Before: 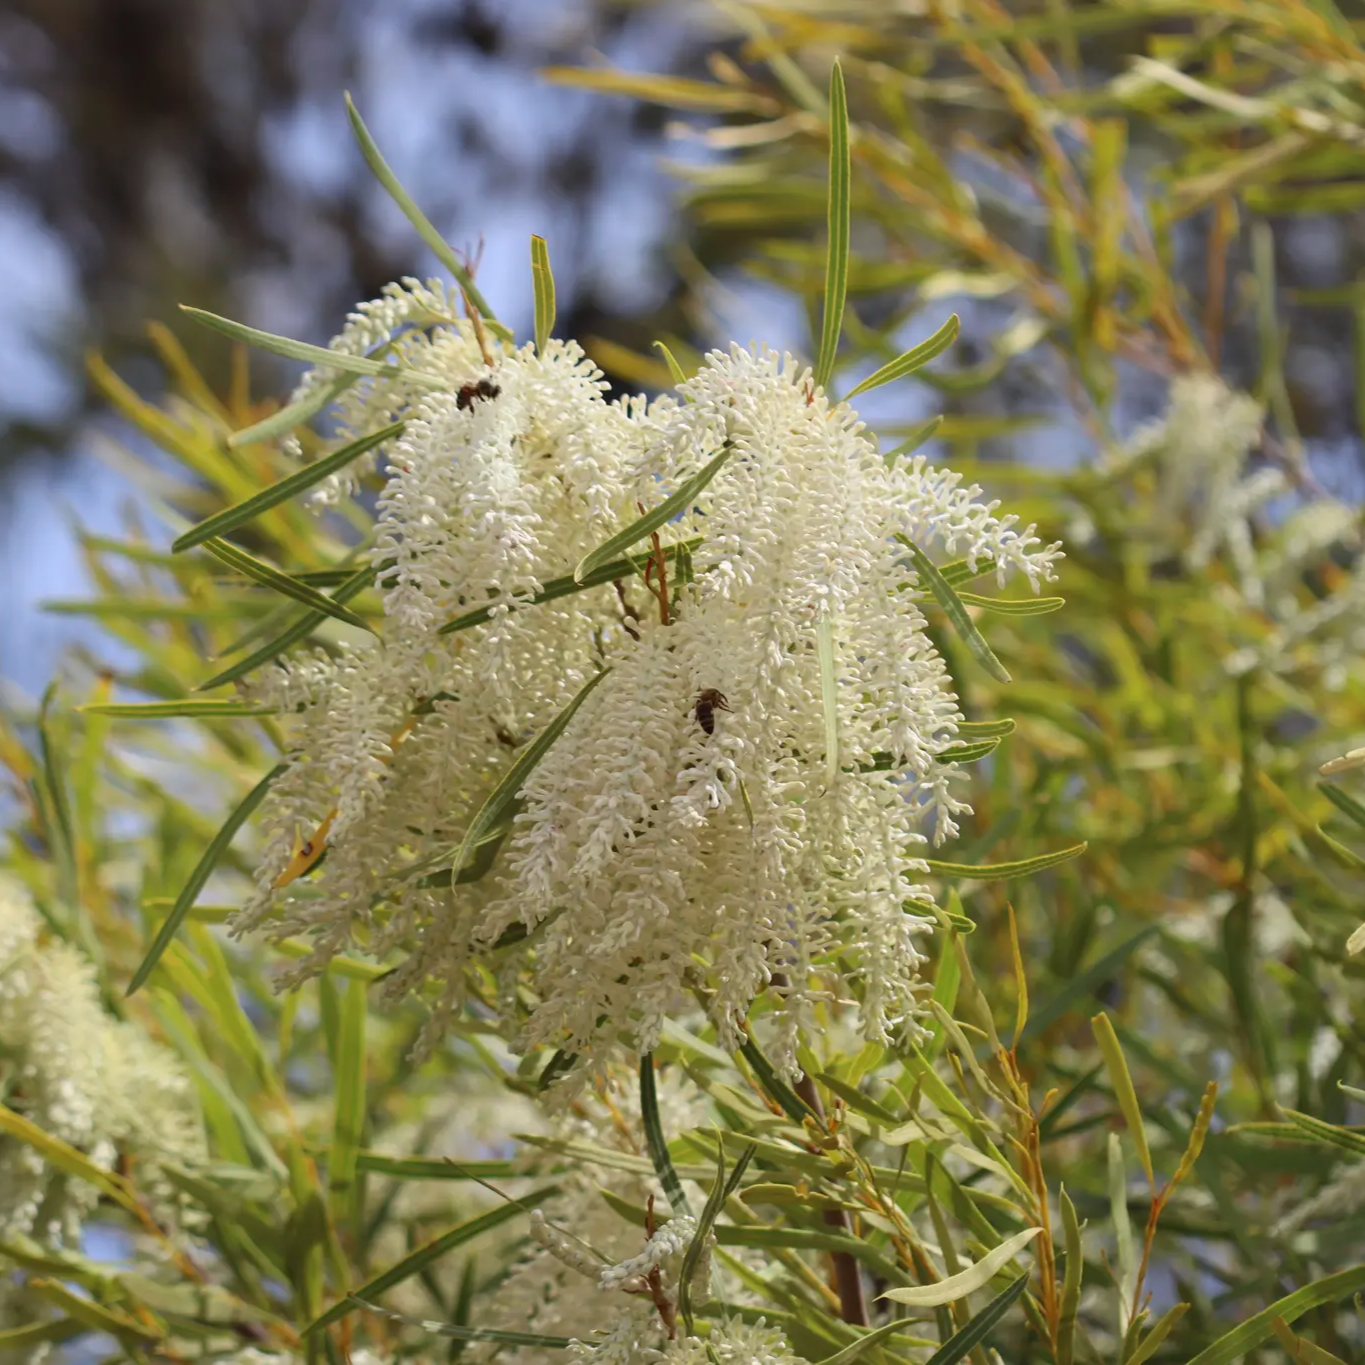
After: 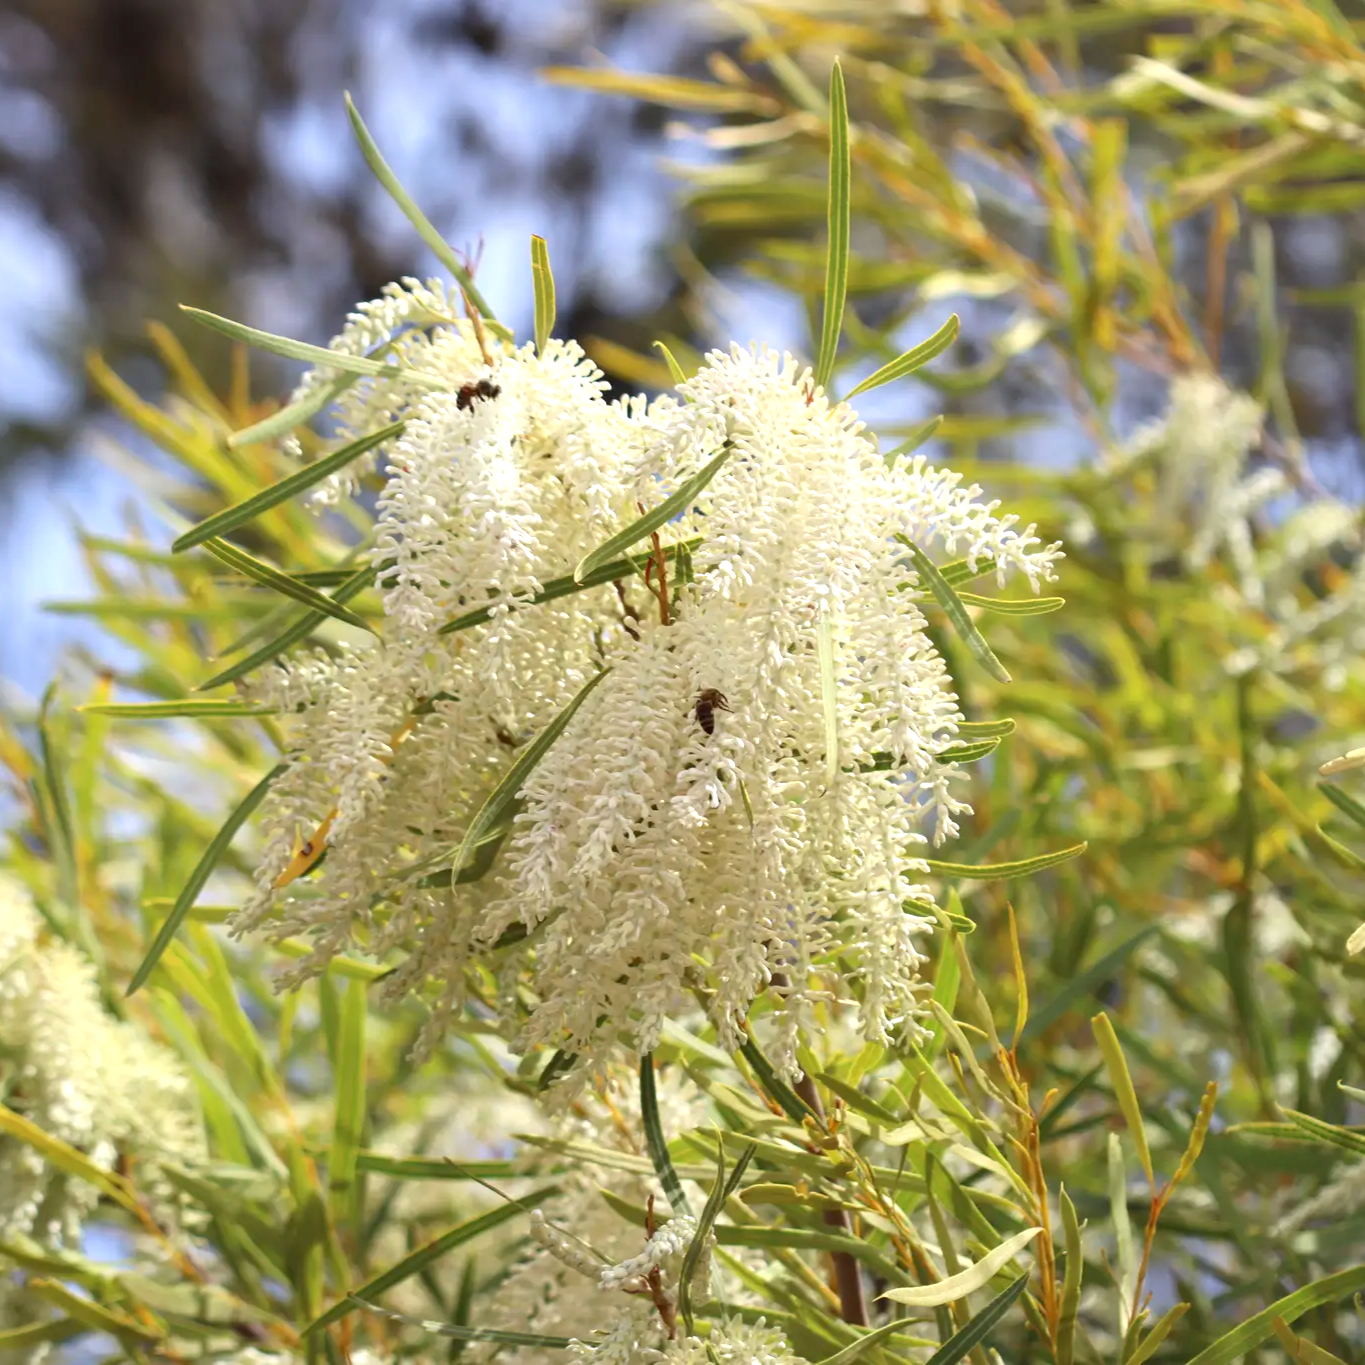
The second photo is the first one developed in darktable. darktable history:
exposure: black level correction 0.001, exposure 0.672 EV, compensate exposure bias true, compensate highlight preservation false
